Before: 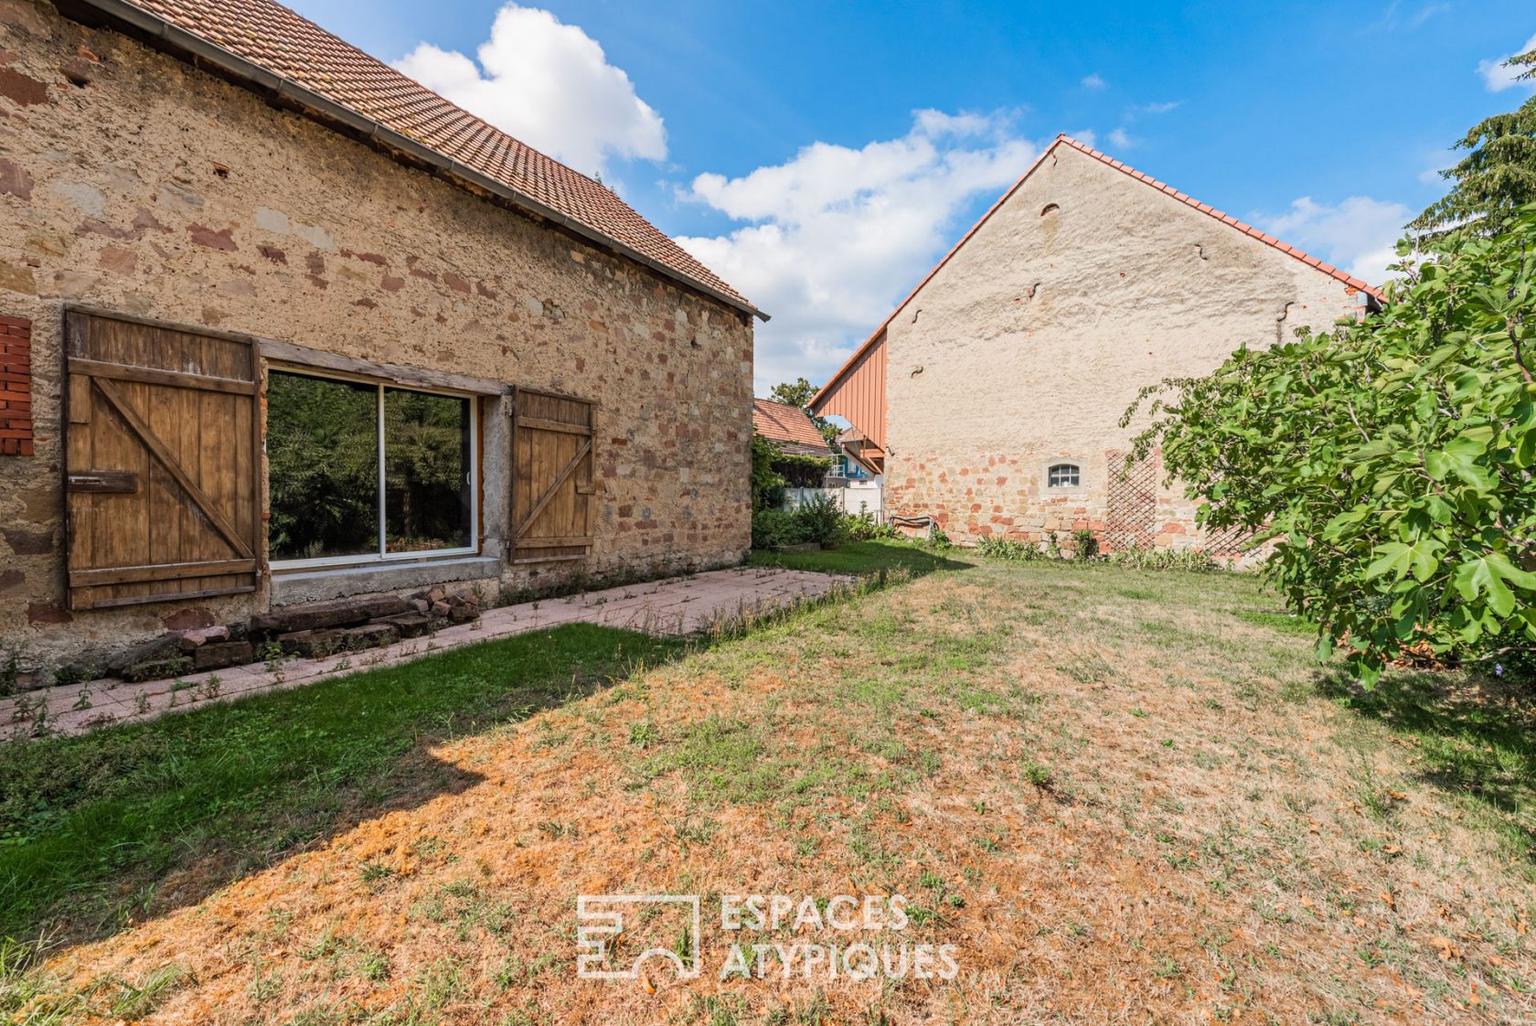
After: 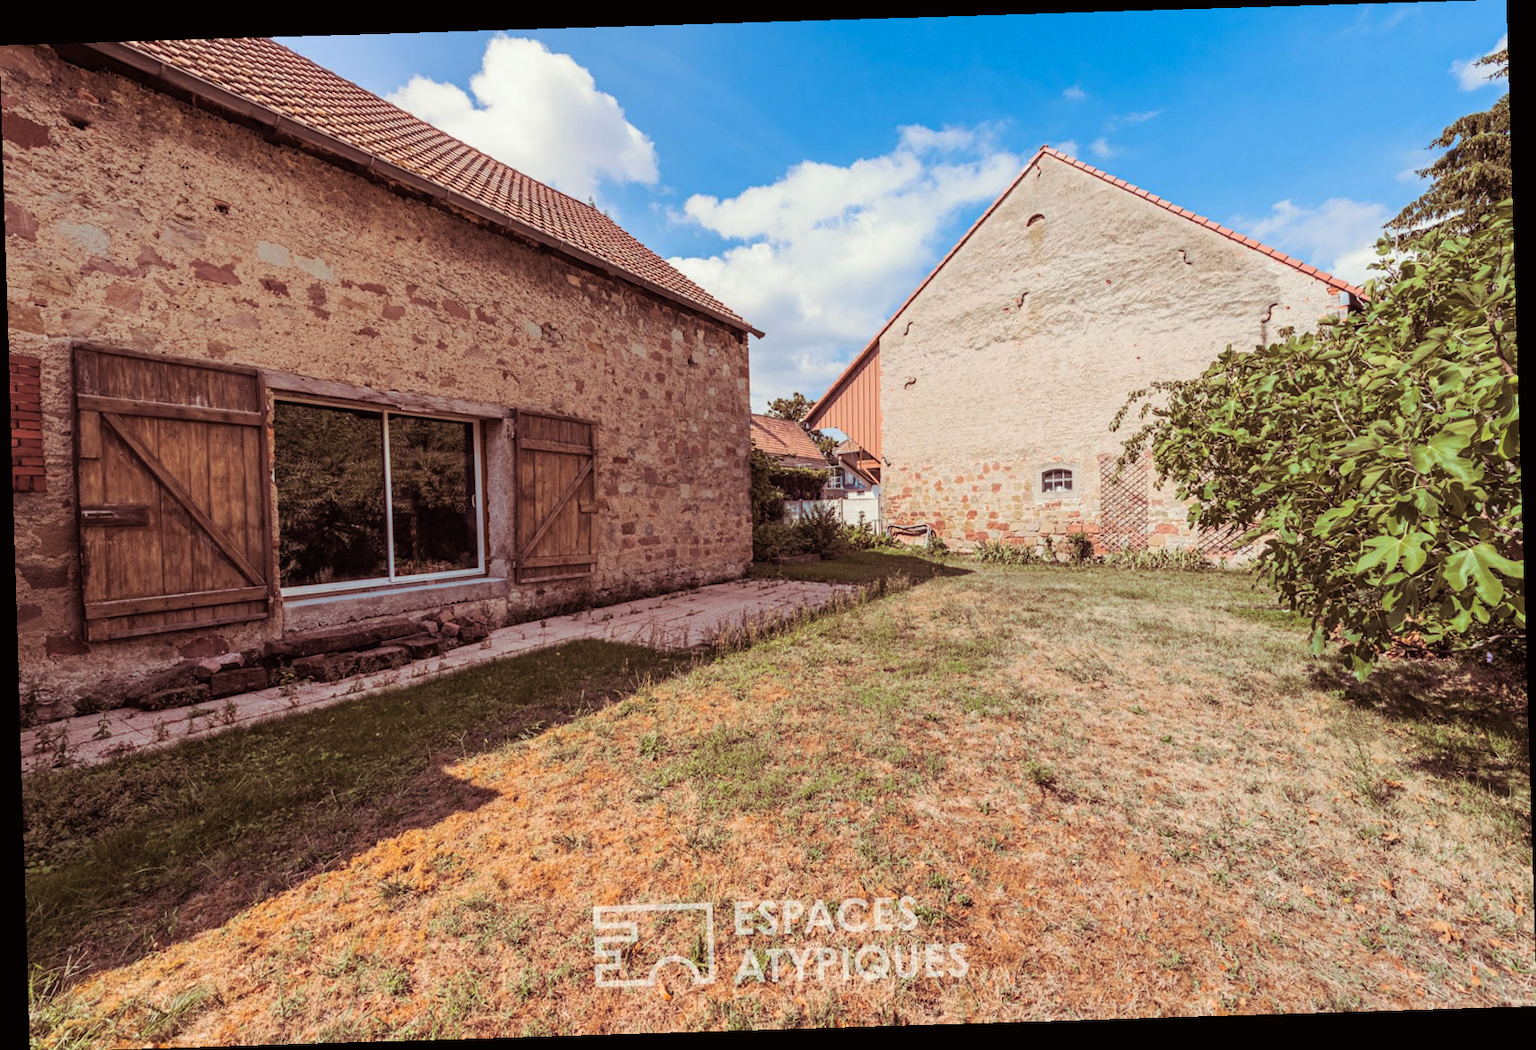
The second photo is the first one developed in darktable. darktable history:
contrast brightness saturation: contrast -0.02, brightness -0.01, saturation 0.03
rotate and perspective: rotation -1.75°, automatic cropping off
split-toning: on, module defaults
